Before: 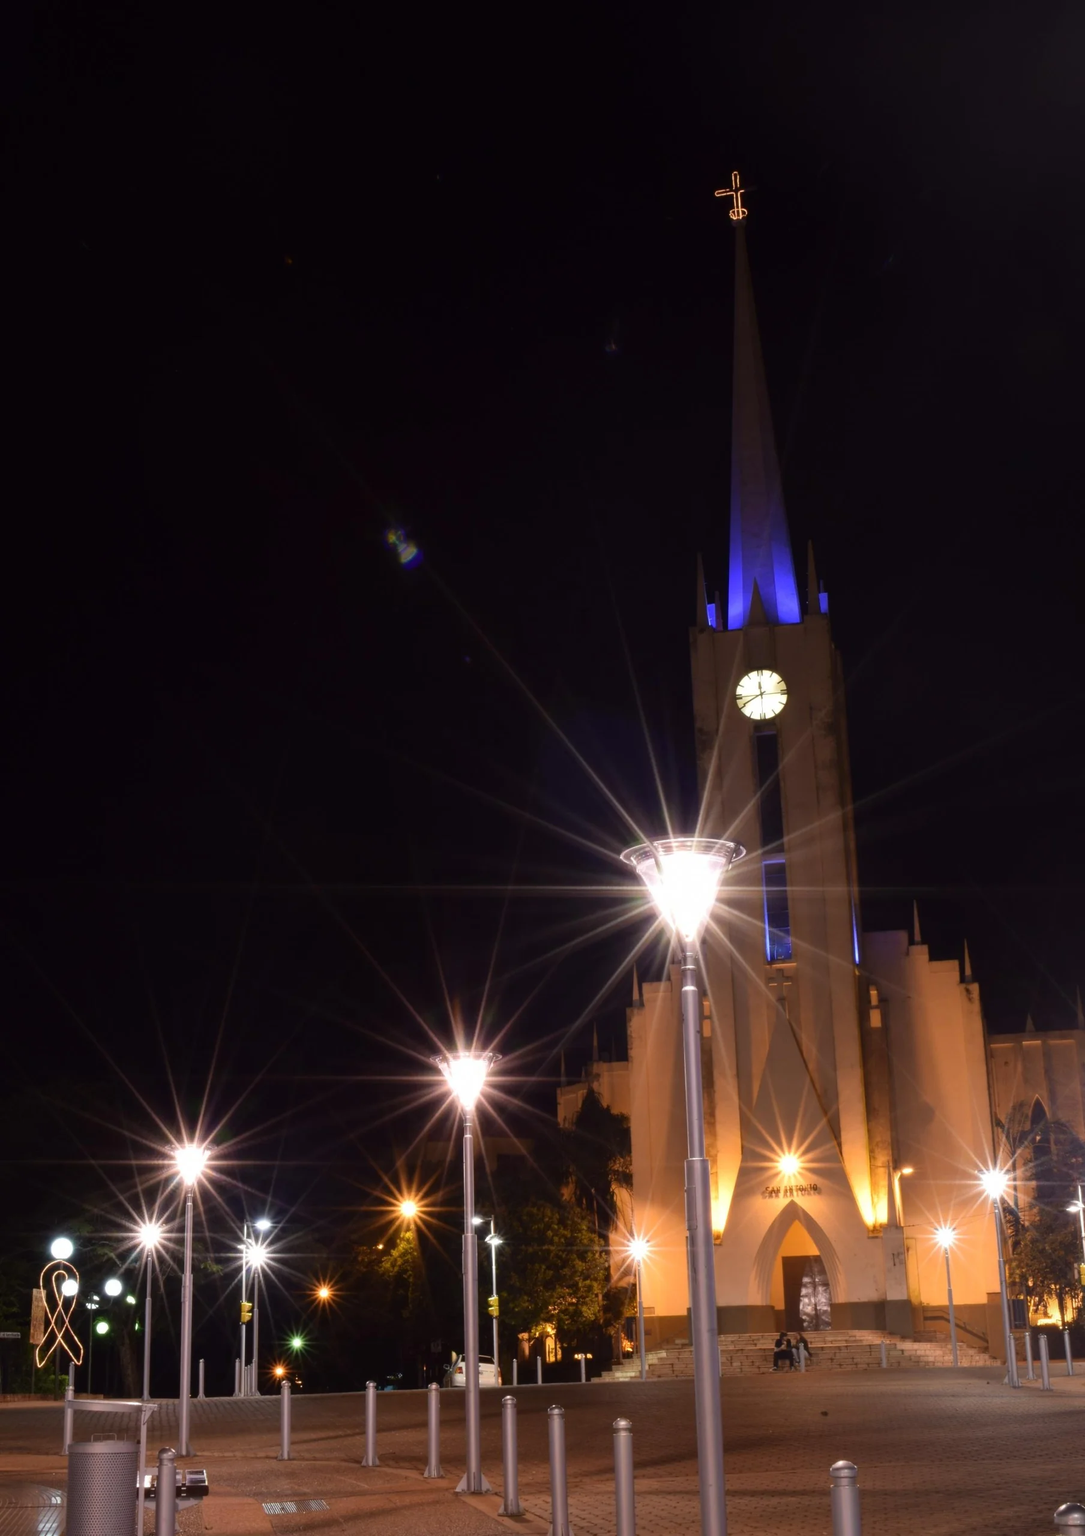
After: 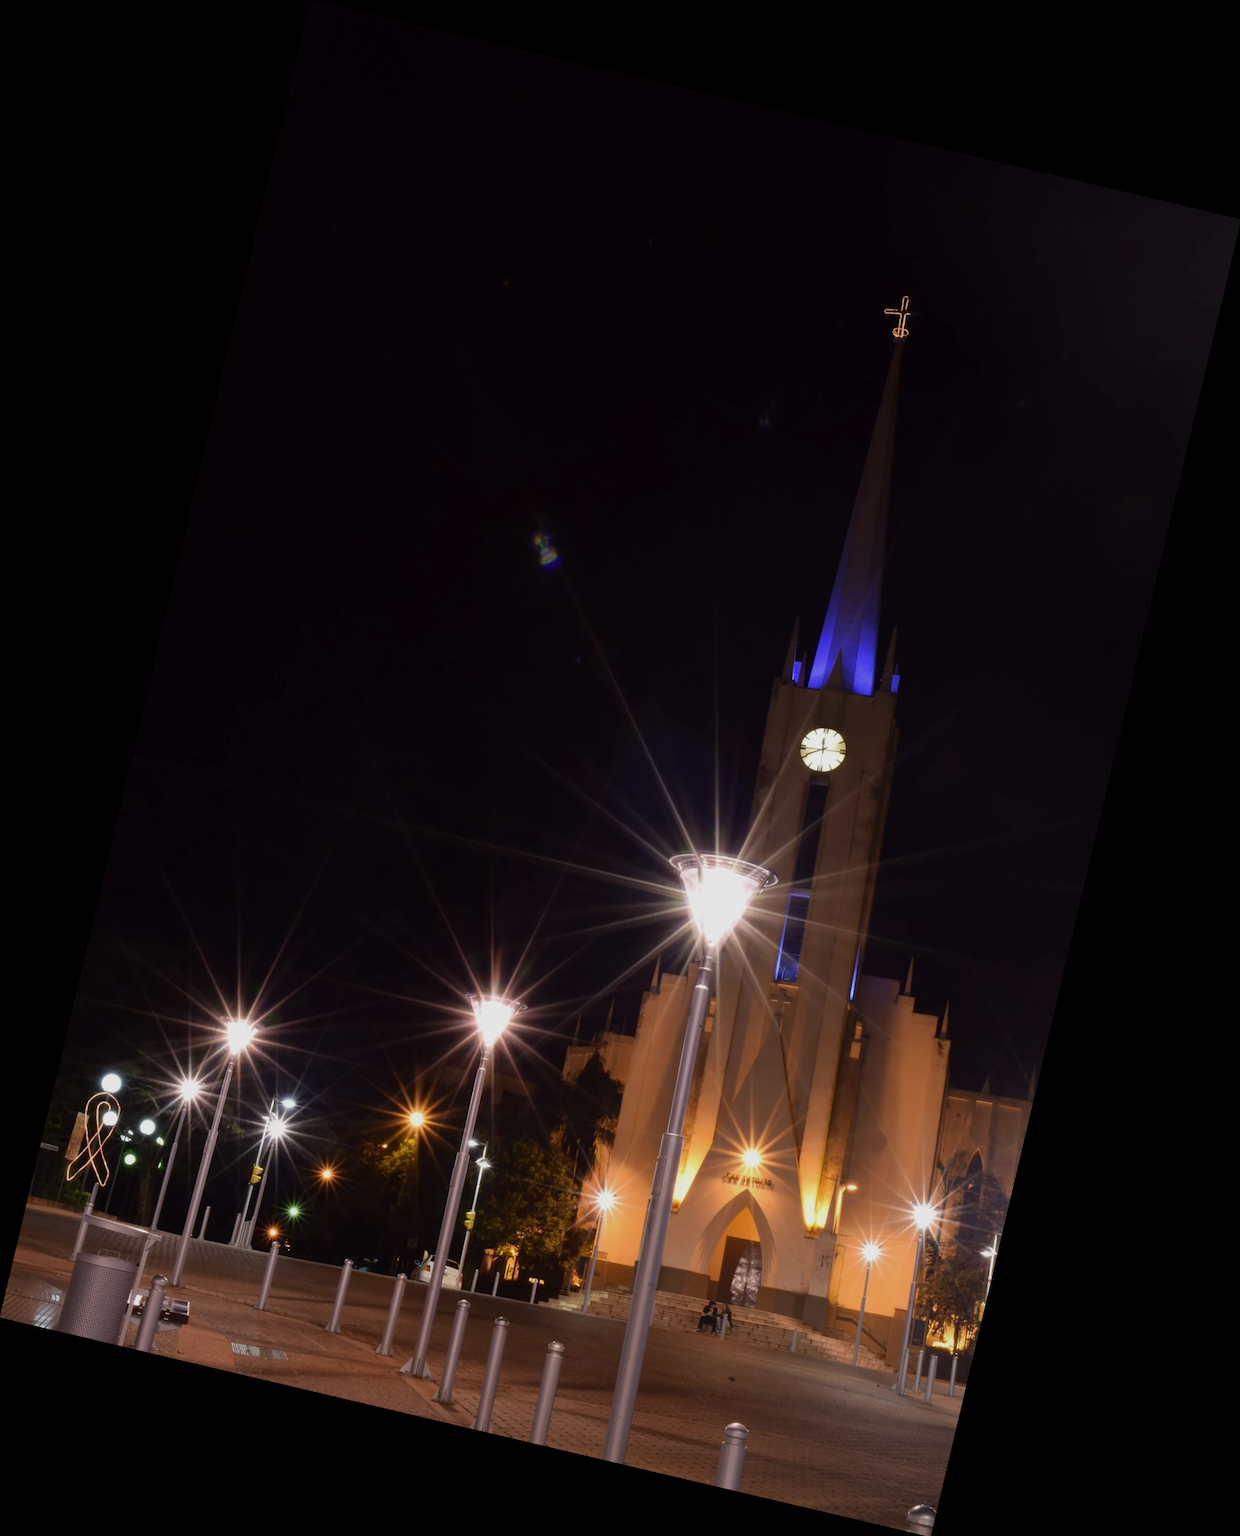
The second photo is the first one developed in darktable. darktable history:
tone equalizer: on, module defaults
rotate and perspective: rotation 13.27°, automatic cropping off
exposure: exposure -0.36 EV, compensate highlight preservation false
